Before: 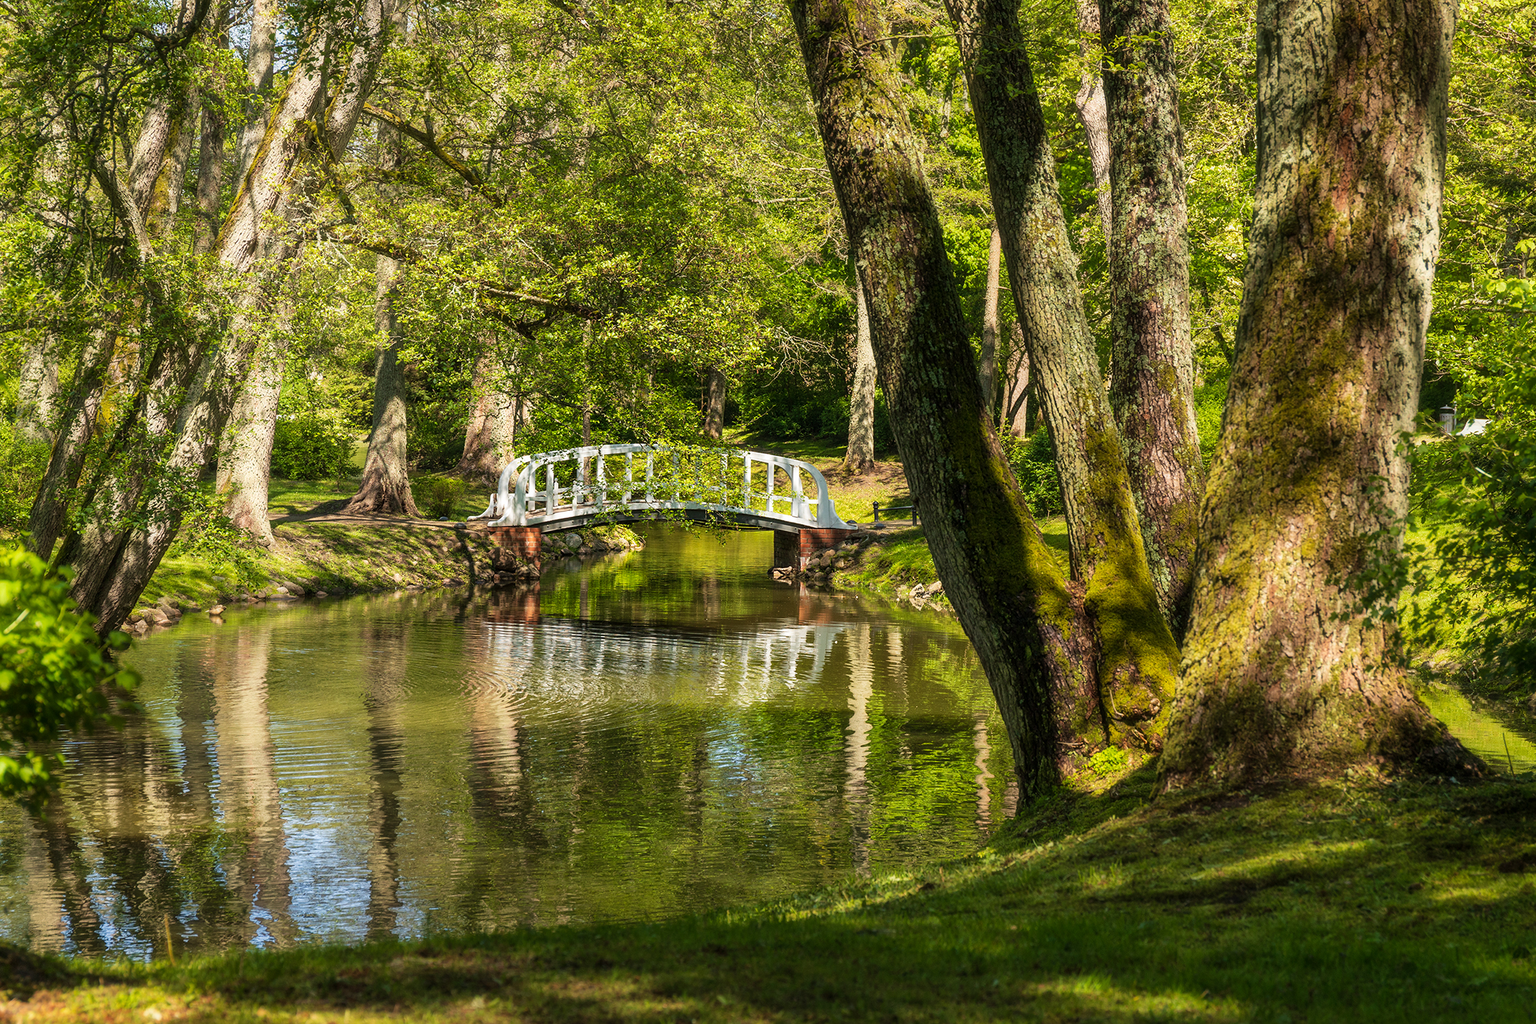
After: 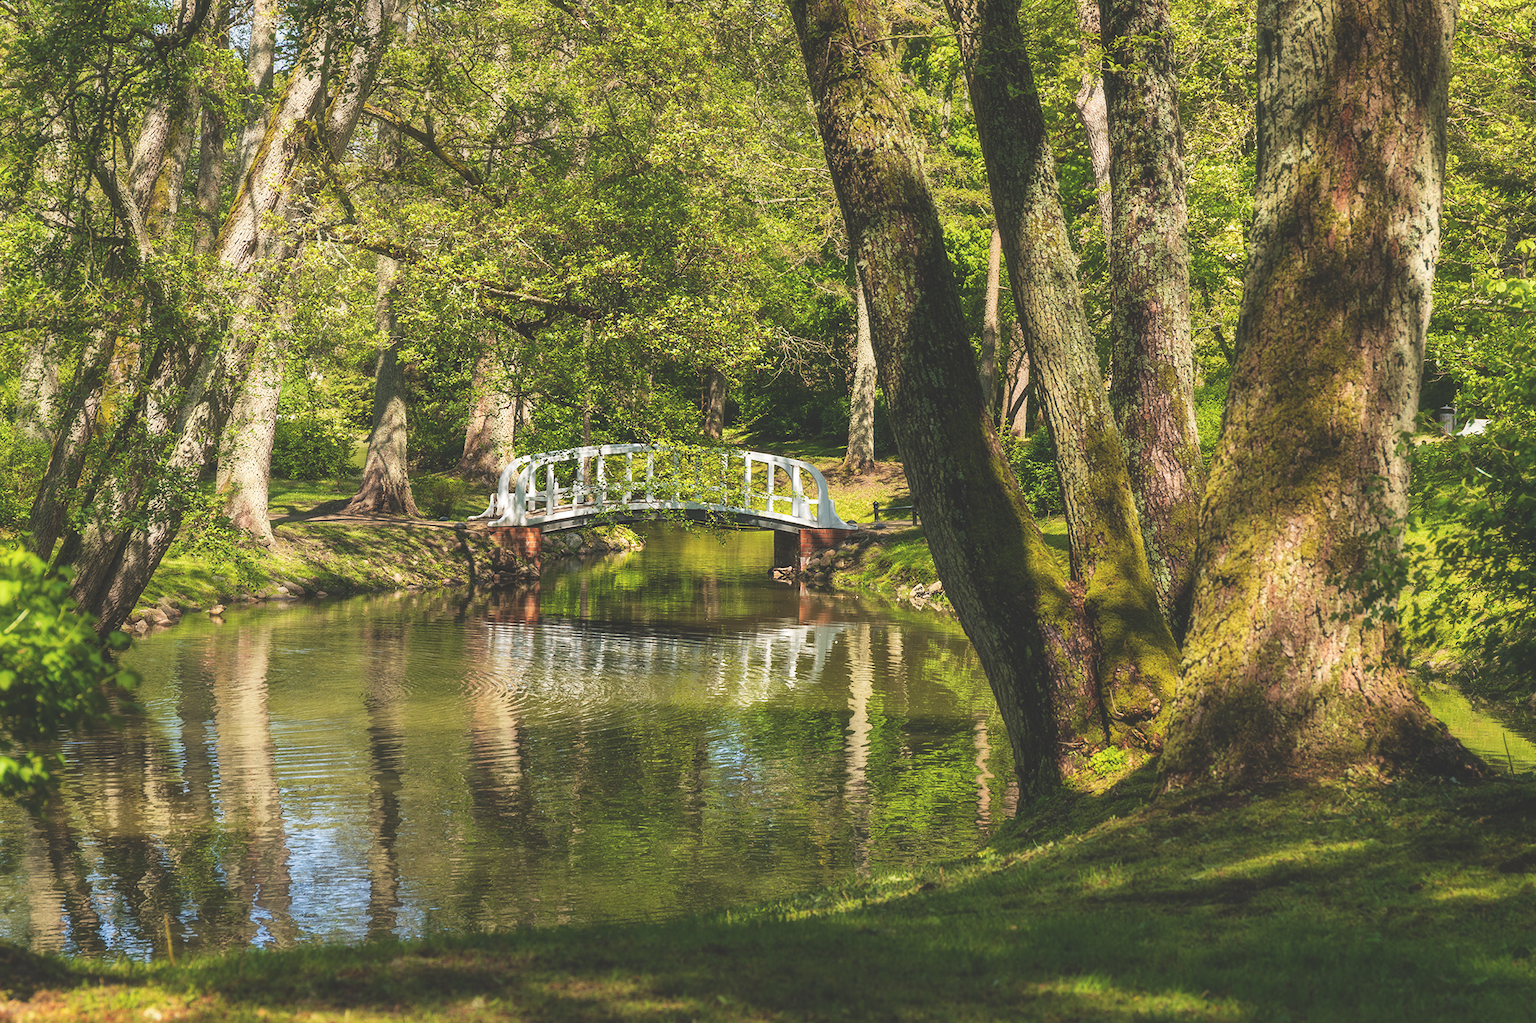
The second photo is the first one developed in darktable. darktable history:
exposure: black level correction -0.028, compensate highlight preservation false
